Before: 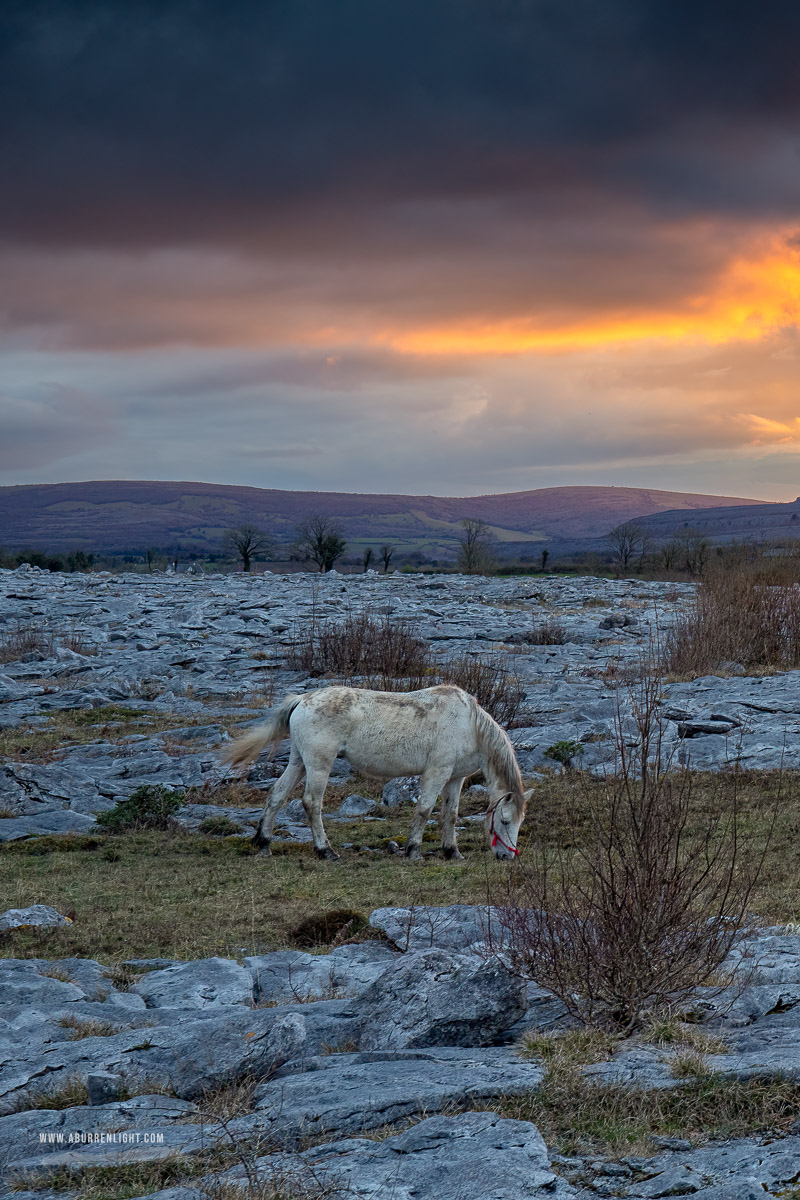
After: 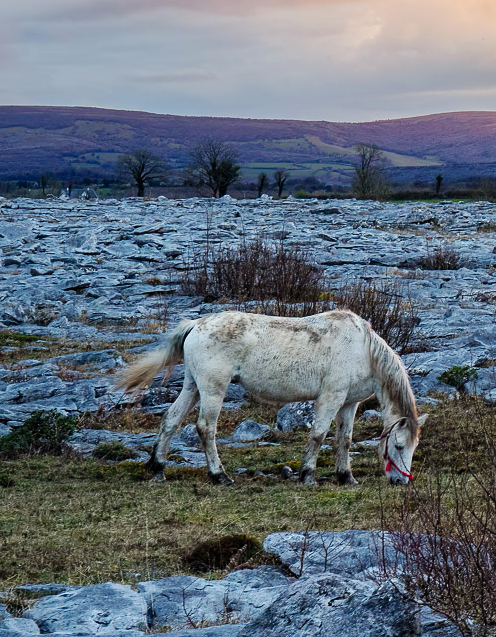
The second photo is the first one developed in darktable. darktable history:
crop: left 13.312%, top 31.28%, right 24.627%, bottom 15.582%
base curve: curves: ch0 [(0, 0) (0.032, 0.025) (0.121, 0.166) (0.206, 0.329) (0.605, 0.79) (1, 1)], preserve colors none
